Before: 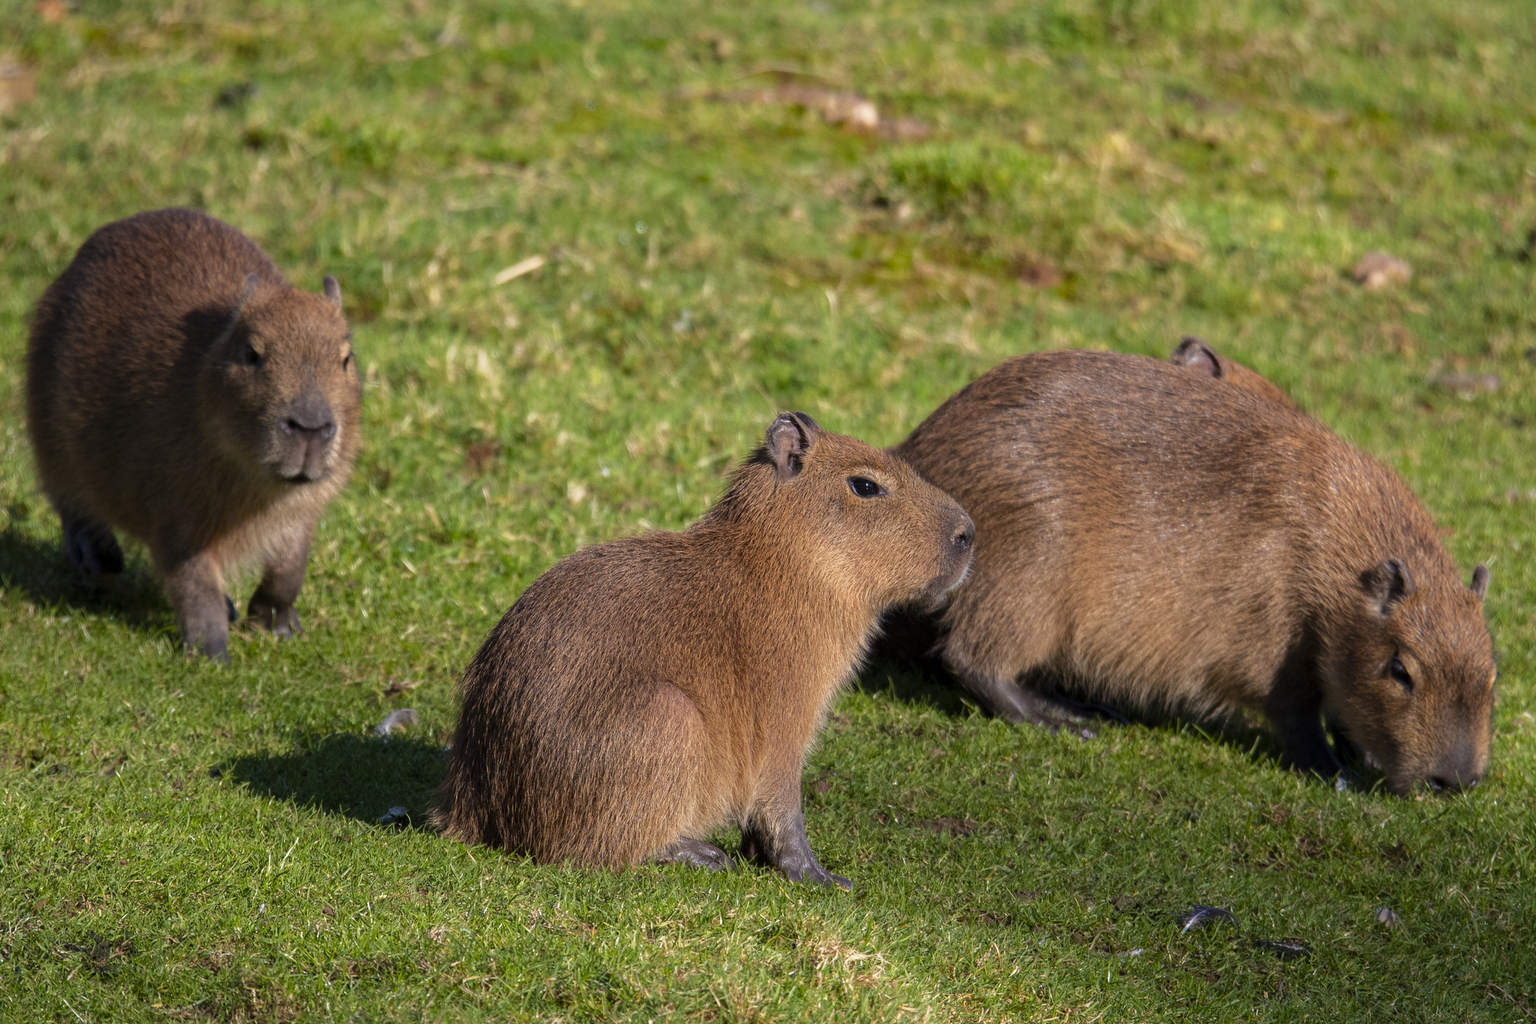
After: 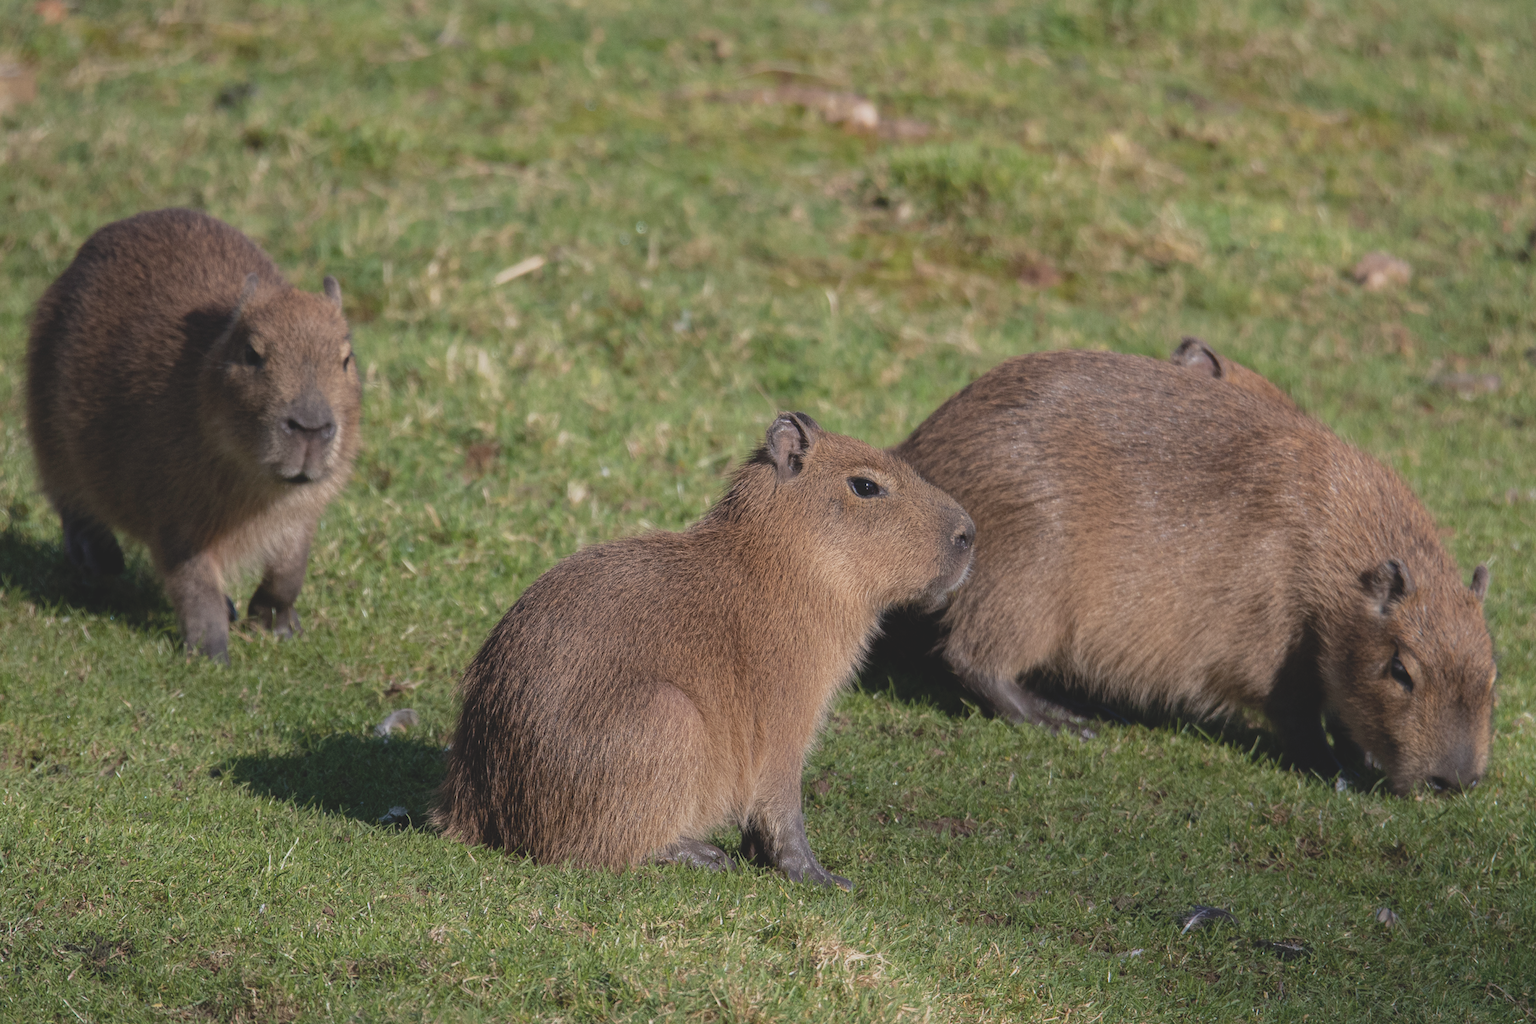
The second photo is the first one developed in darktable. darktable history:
contrast brightness saturation: contrast -0.252, saturation -0.432
